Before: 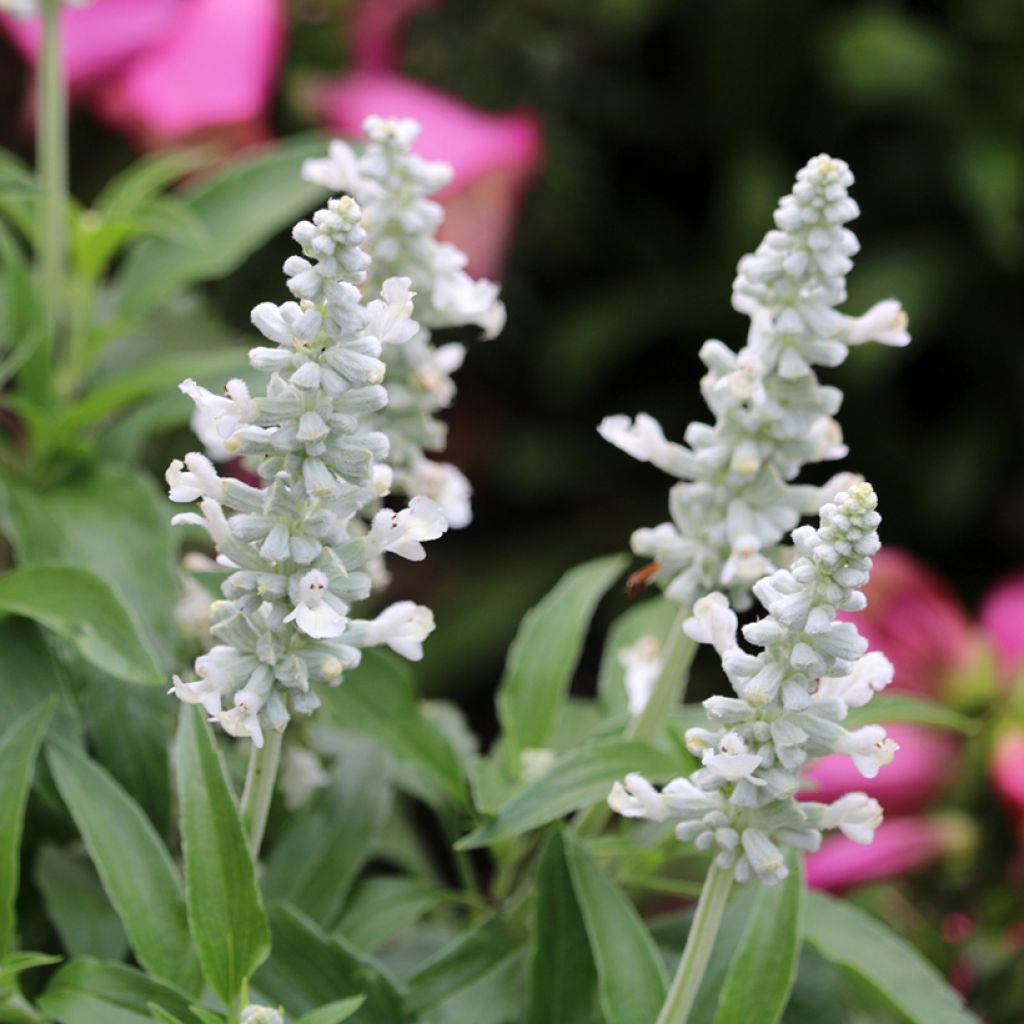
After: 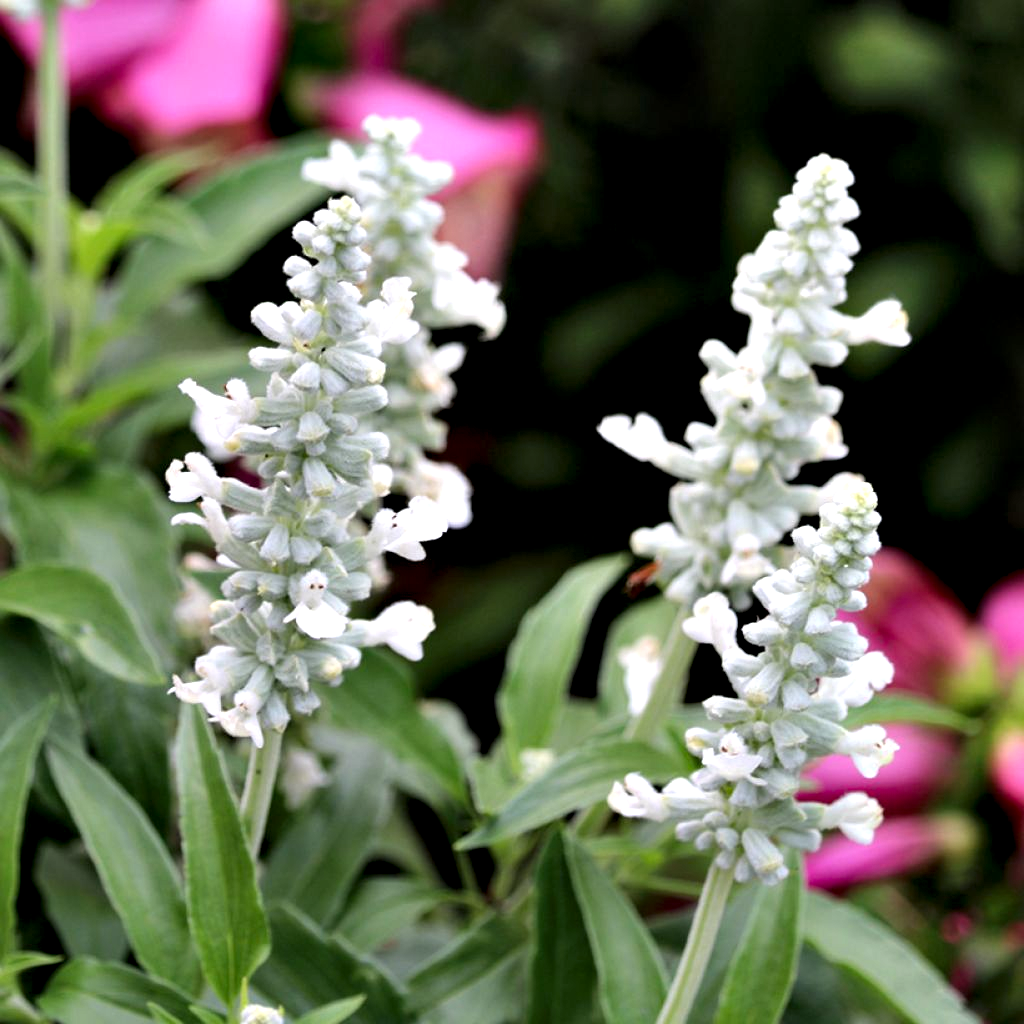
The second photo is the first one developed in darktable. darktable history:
base curve: preserve colors none
contrast equalizer: octaves 7, y [[0.6 ×6], [0.55 ×6], [0 ×6], [0 ×6], [0 ×6]]
